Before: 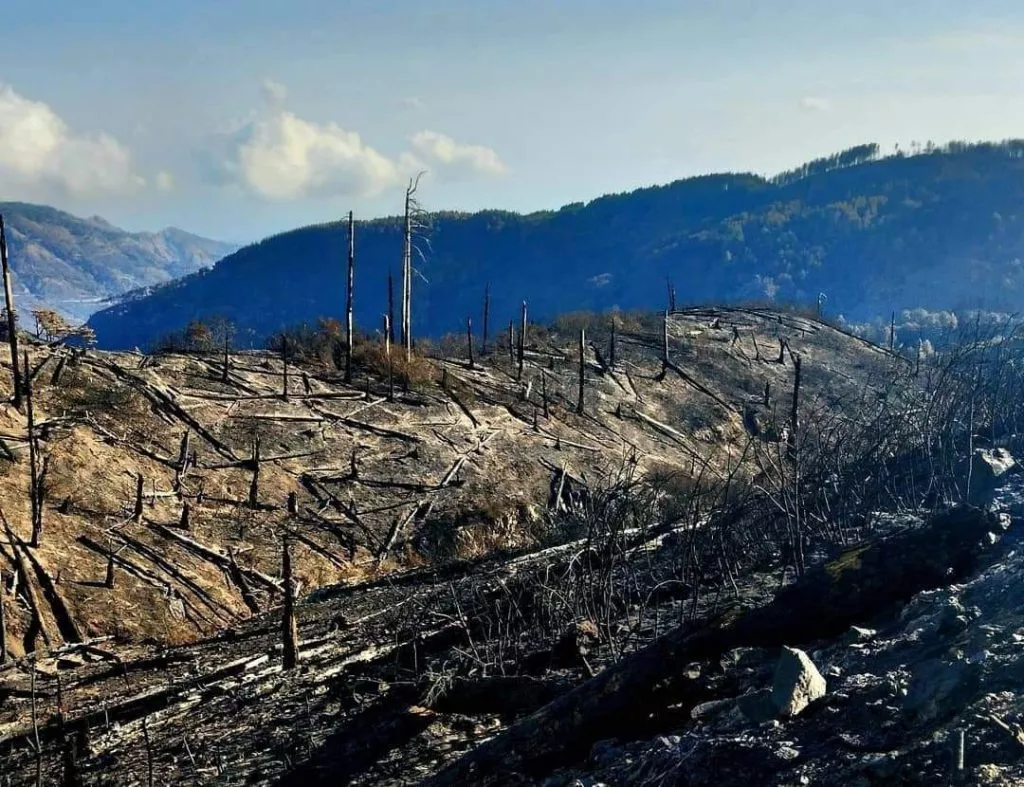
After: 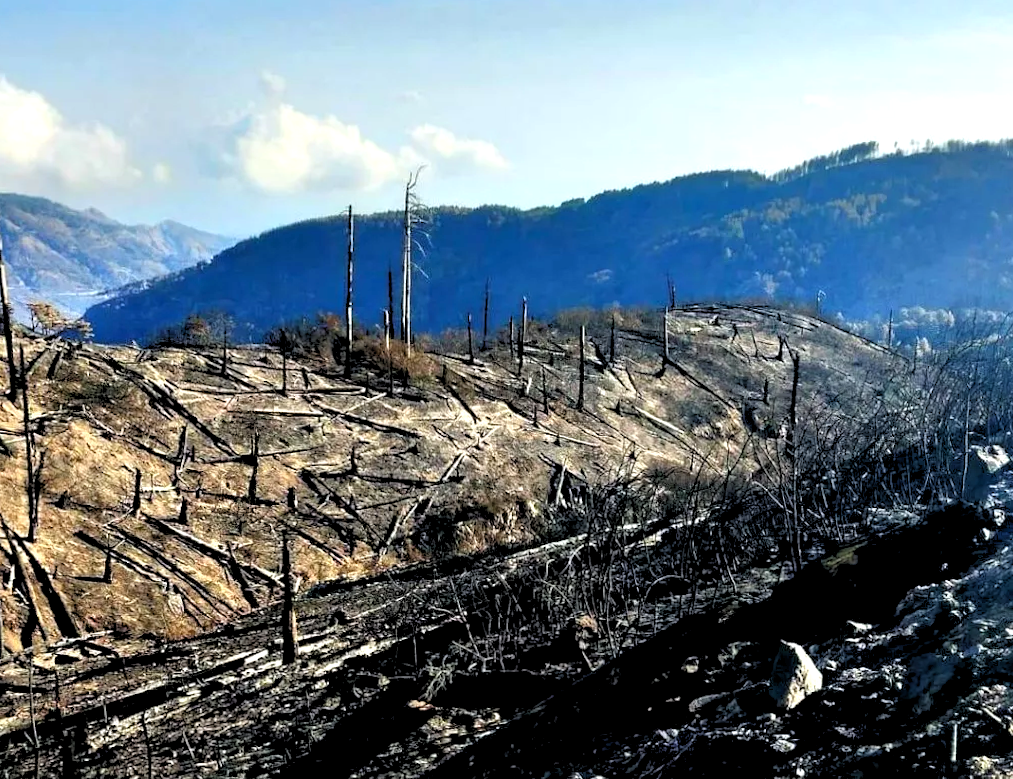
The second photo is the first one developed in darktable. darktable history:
rgb levels: levels [[0.013, 0.434, 0.89], [0, 0.5, 1], [0, 0.5, 1]]
rotate and perspective: rotation 0.174°, lens shift (vertical) 0.013, lens shift (horizontal) 0.019, shear 0.001, automatic cropping original format, crop left 0.007, crop right 0.991, crop top 0.016, crop bottom 0.997
exposure: exposure 0.485 EV, compensate highlight preservation false
